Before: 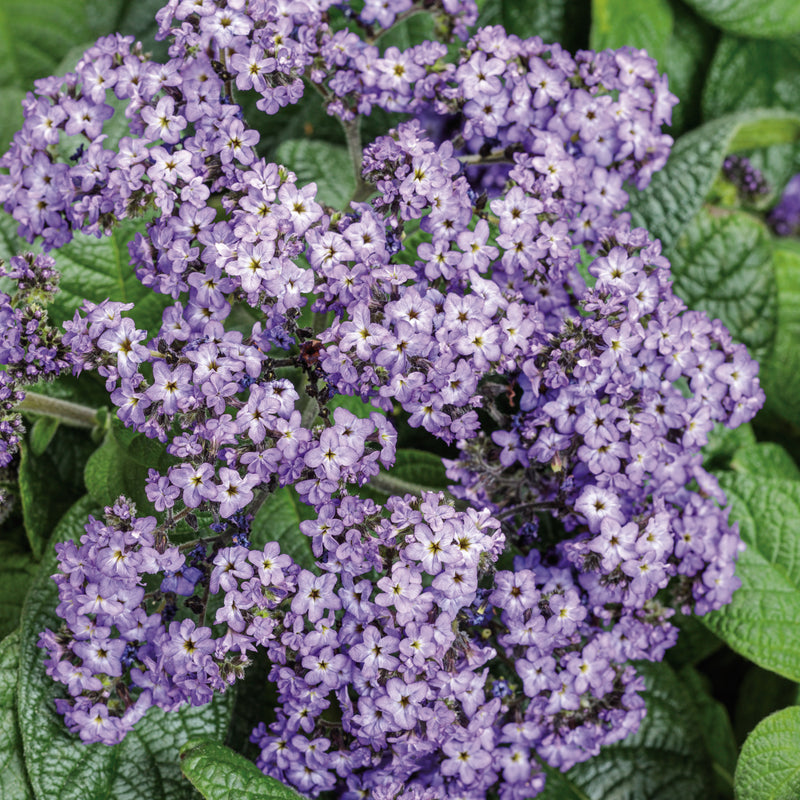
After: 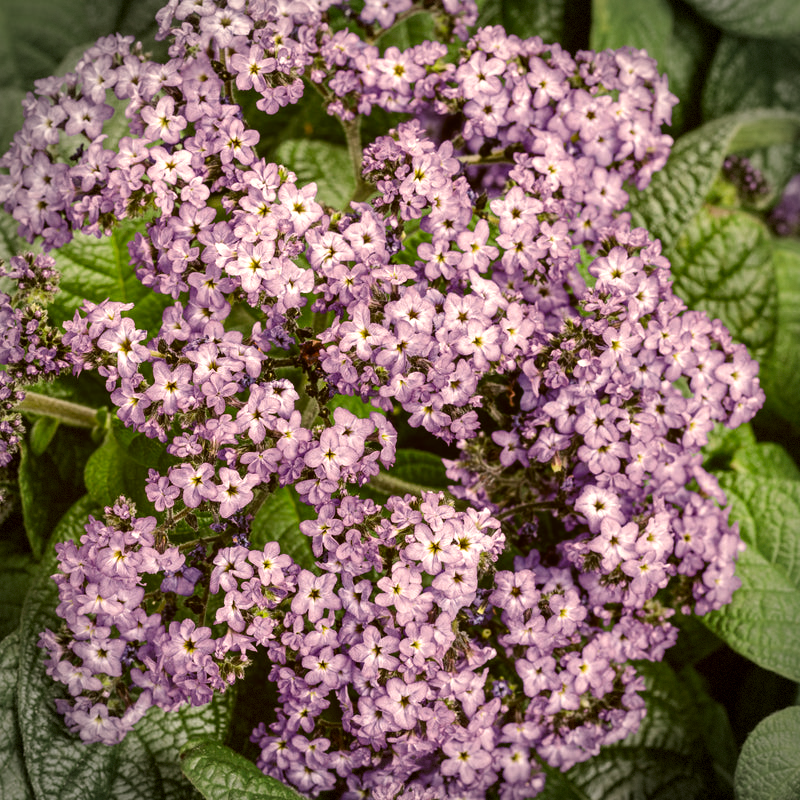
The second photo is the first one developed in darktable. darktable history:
vignetting: dithering 8-bit output
tone equalizer: -8 EV -0.456 EV, -7 EV -0.362 EV, -6 EV -0.343 EV, -5 EV -0.242 EV, -3 EV 0.254 EV, -2 EV 0.326 EV, -1 EV 0.399 EV, +0 EV 0.444 EV, edges refinement/feathering 500, mask exposure compensation -1.57 EV, preserve details guided filter
color correction: highlights a* 8.87, highlights b* 15.74, shadows a* -0.473, shadows b* 26.12
